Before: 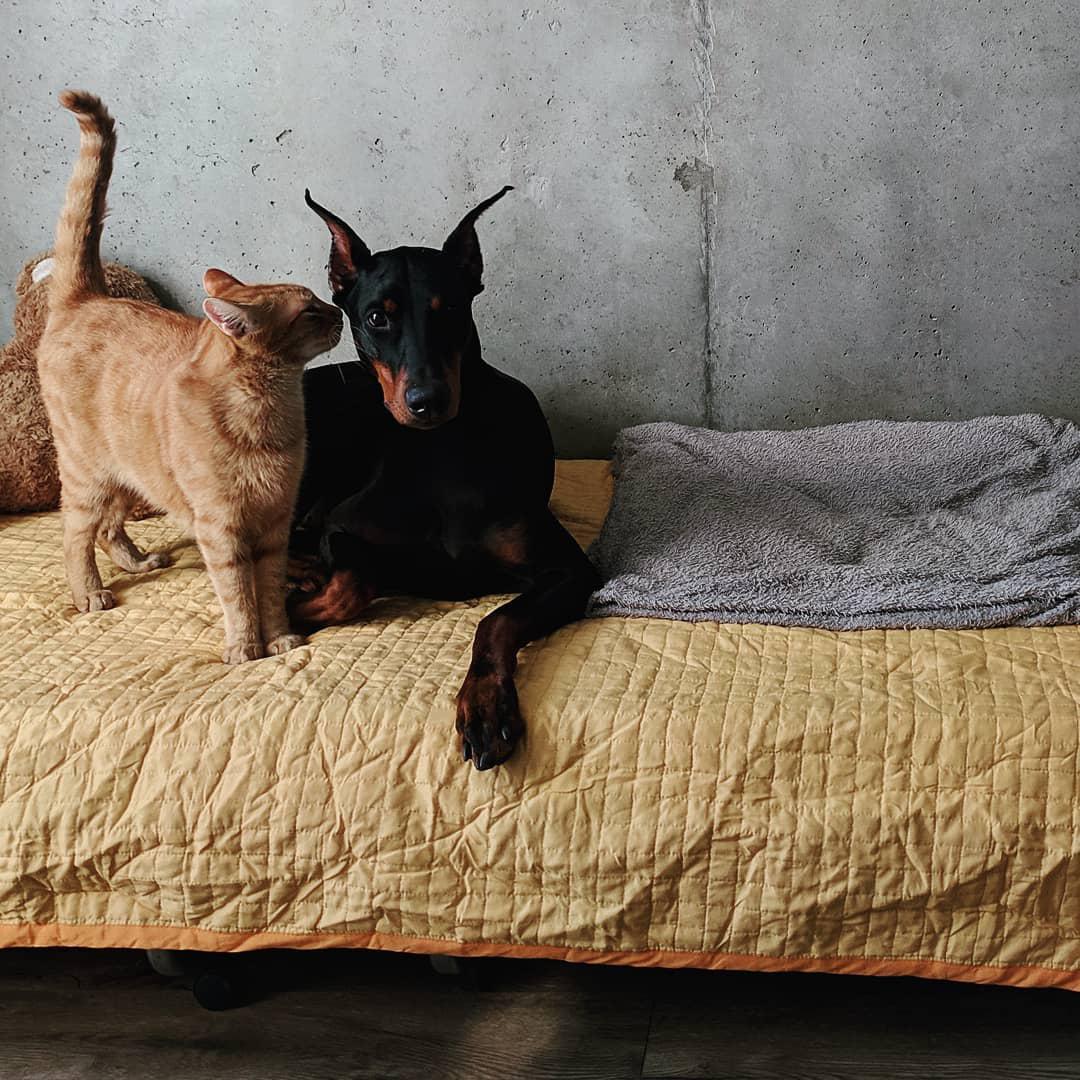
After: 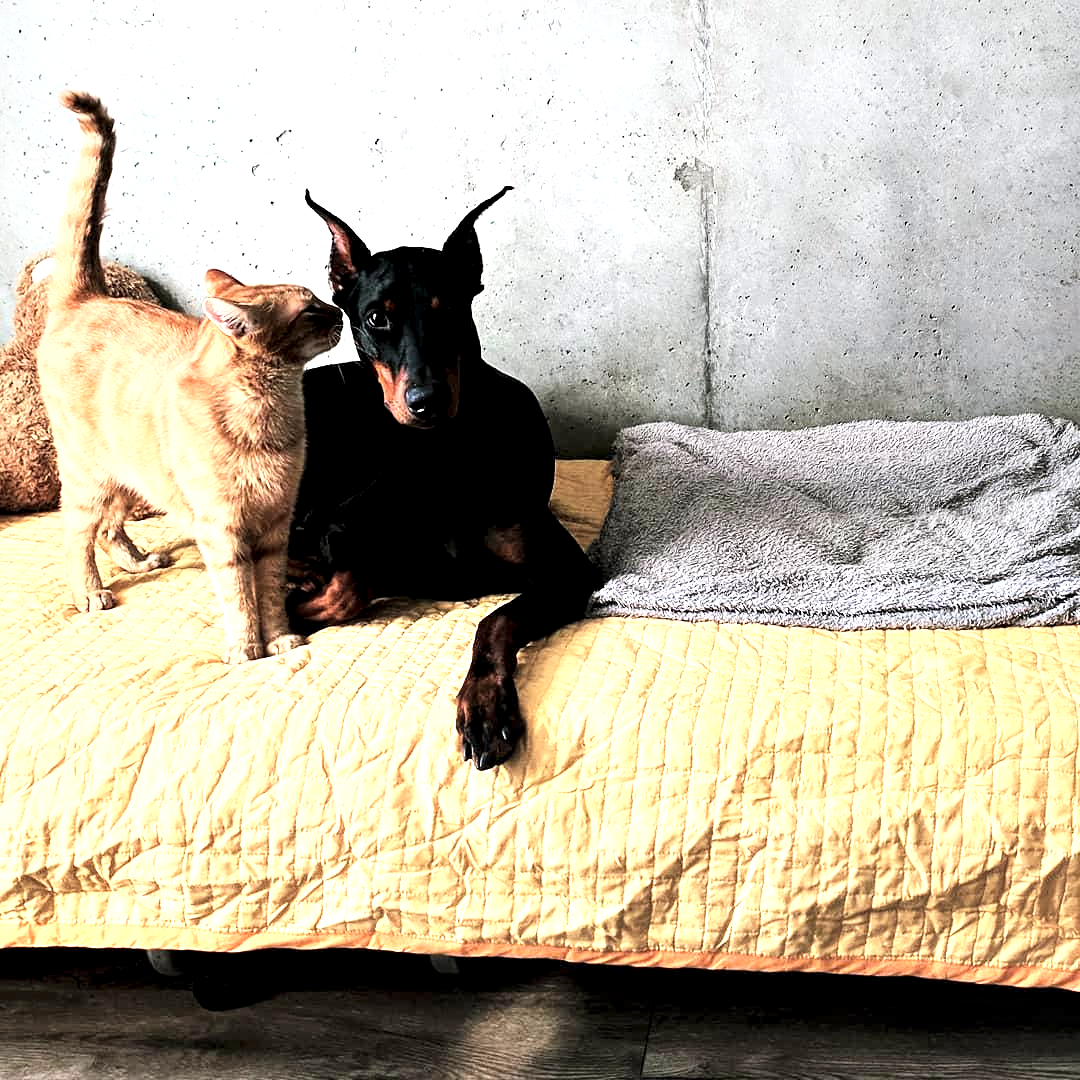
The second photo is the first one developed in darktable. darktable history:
local contrast: highlights 189%, shadows 132%, detail 140%, midtone range 0.256
base curve: curves: ch0 [(0, 0) (0.018, 0.026) (0.143, 0.37) (0.33, 0.731) (0.458, 0.853) (0.735, 0.965) (0.905, 0.986) (1, 1)]
contrast brightness saturation: brightness 0.15
